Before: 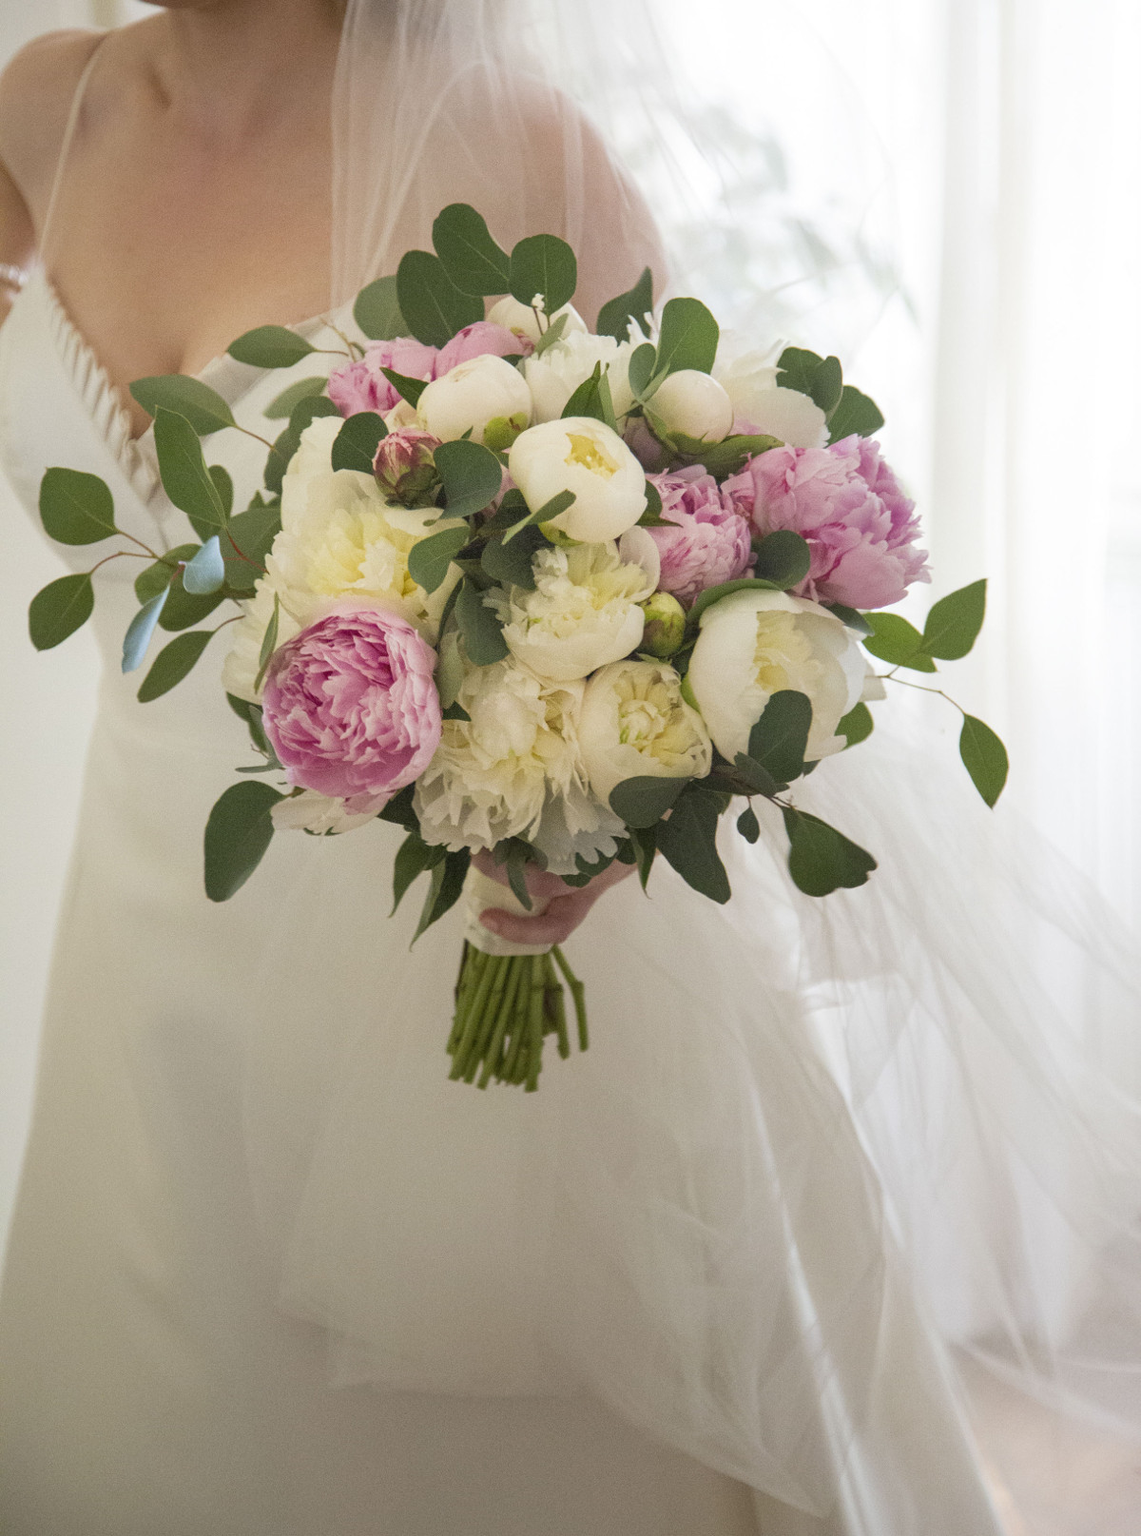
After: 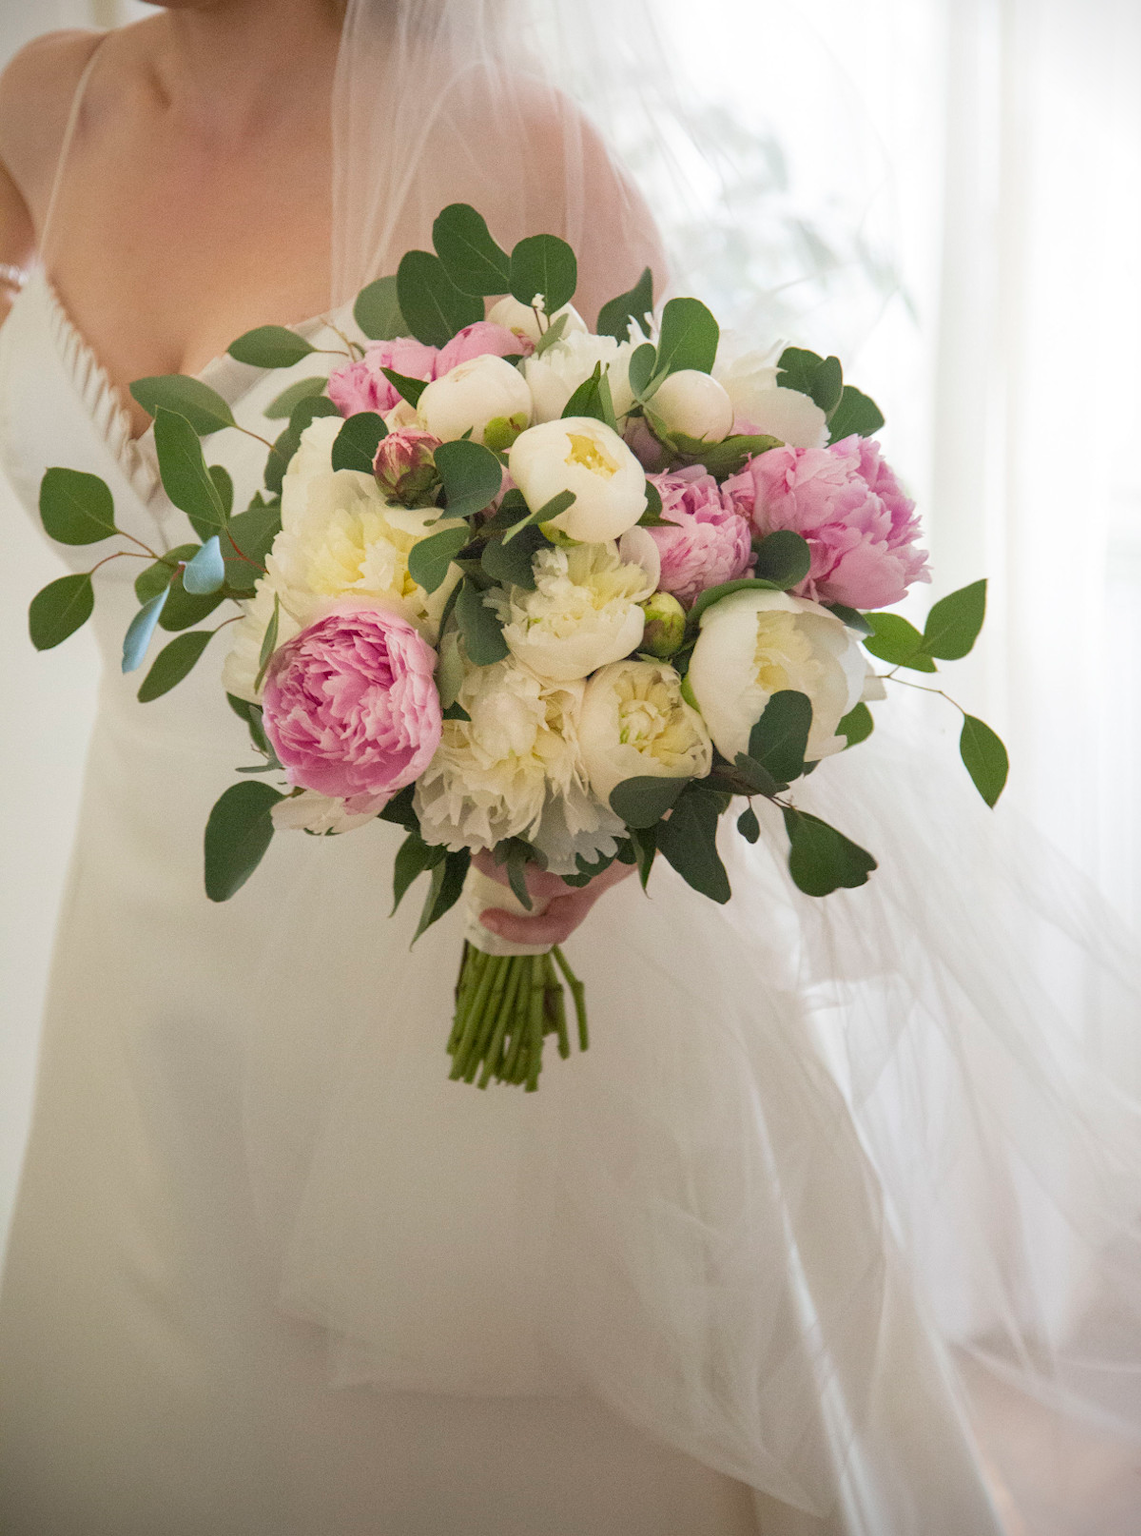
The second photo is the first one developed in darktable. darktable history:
vignetting: fall-off start 99.52%, brightness -0.594, saturation 0.002, center (0.039, -0.083)
